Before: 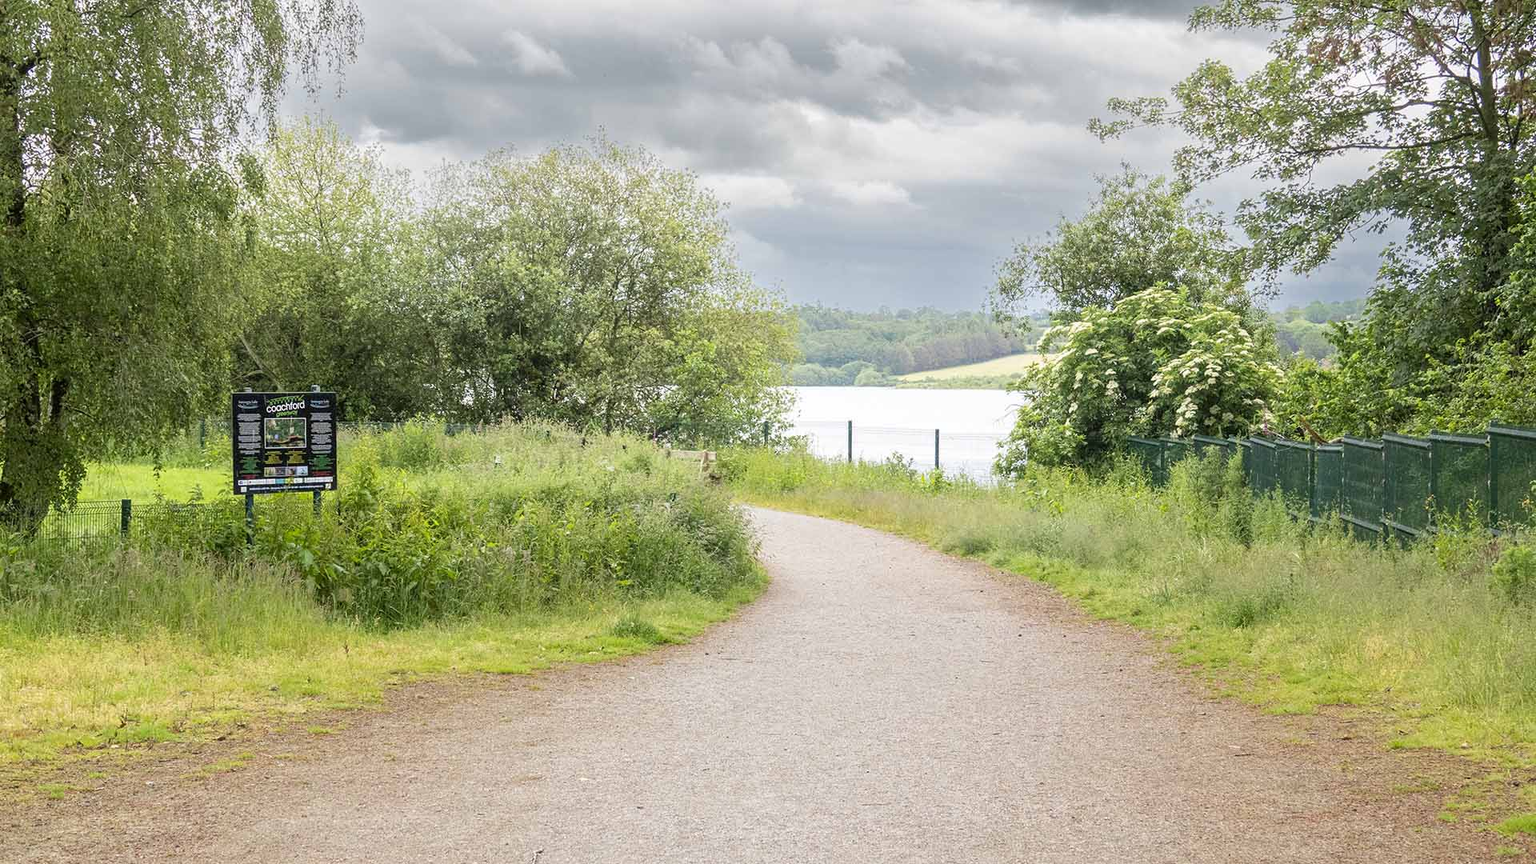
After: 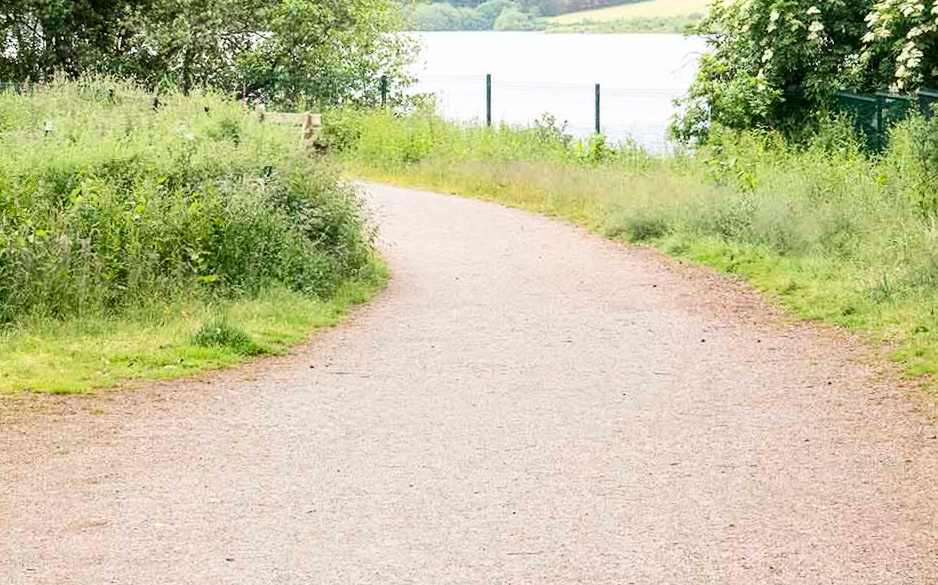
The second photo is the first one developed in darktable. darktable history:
tone equalizer: on, module defaults
rotate and perspective: rotation -0.45°, automatic cropping original format, crop left 0.008, crop right 0.992, crop top 0.012, crop bottom 0.988
crop: left 29.672%, top 41.786%, right 20.851%, bottom 3.487%
contrast brightness saturation: contrast 0.22
